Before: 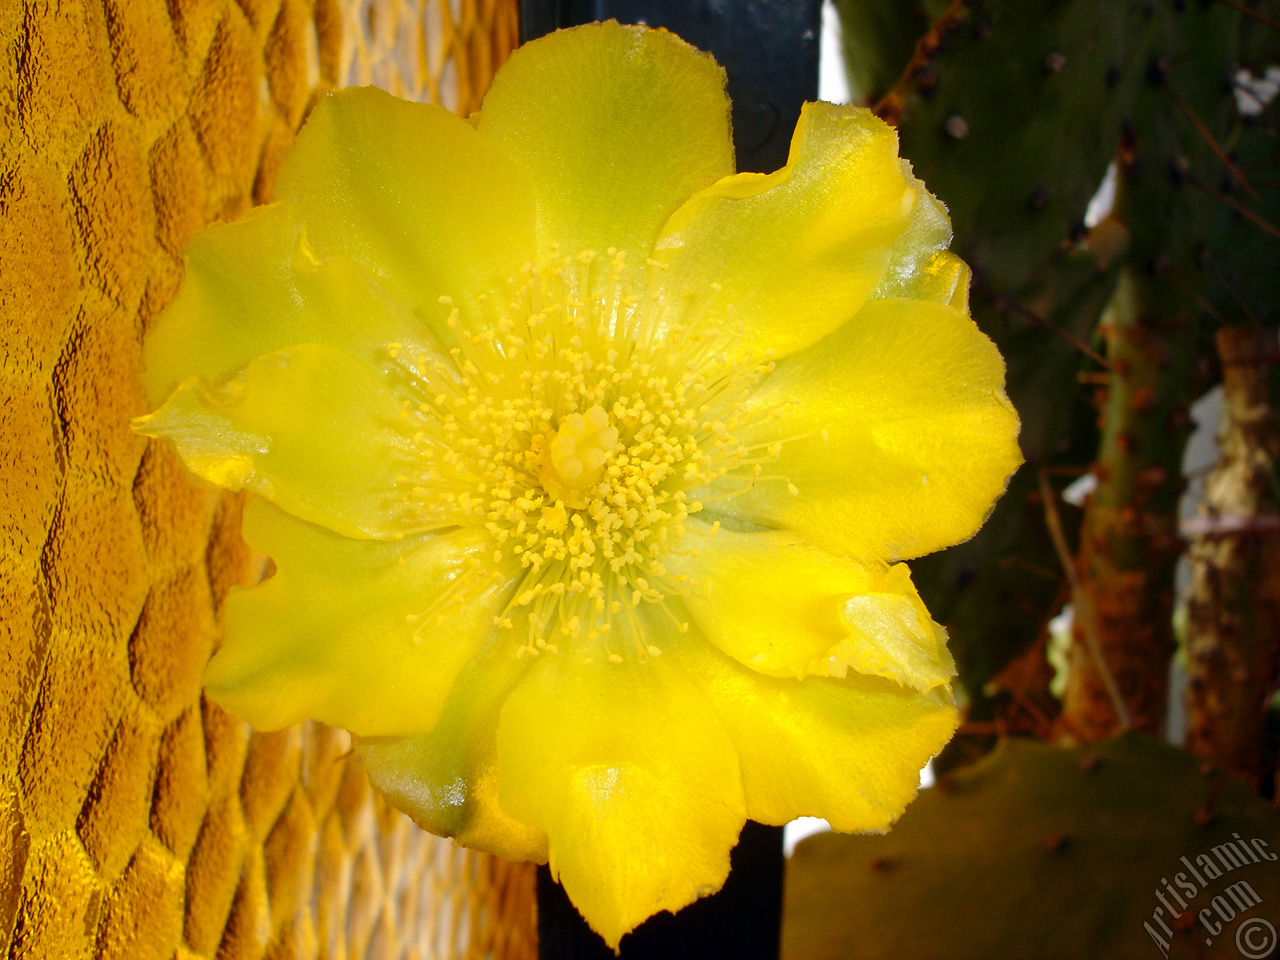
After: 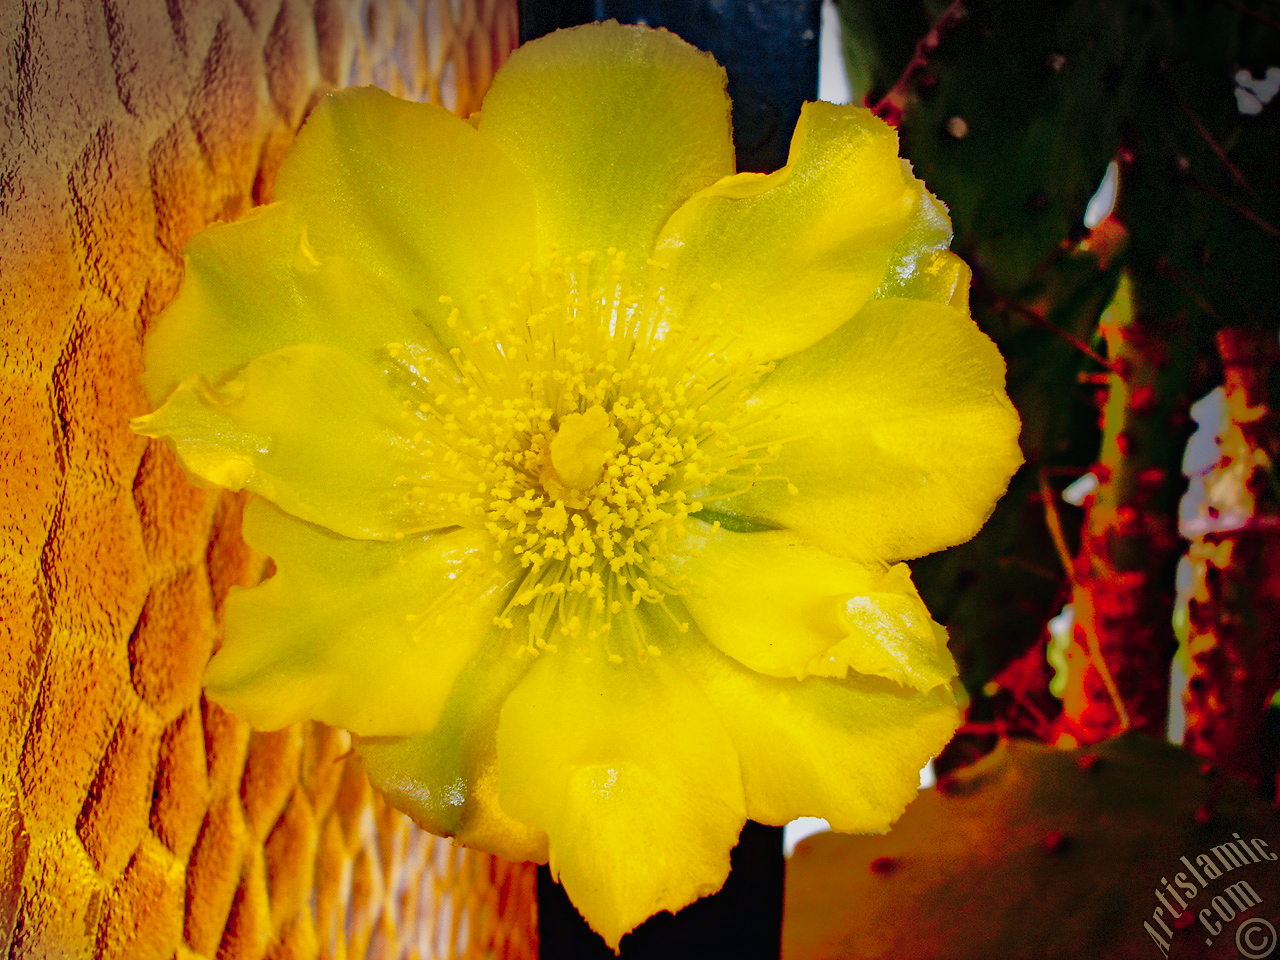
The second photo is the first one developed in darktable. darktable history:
filmic rgb: black relative exposure -11.38 EV, white relative exposure 3.22 EV, hardness 6.75
haze removal: strength 0.391, distance 0.216, compatibility mode true, adaptive false
vignetting: fall-off start 100.89%, brightness -0.575, center (-0.028, 0.232), width/height ratio 1.323, dithering 8-bit output
exposure: exposure 0.201 EV
tone curve: curves: ch0 [(0, 0.005) (0.103, 0.097) (0.18, 0.22) (0.378, 0.482) (0.504, 0.631) (0.663, 0.801) (0.834, 0.914) (1, 0.971)]; ch1 [(0, 0) (0.172, 0.123) (0.324, 0.253) (0.396, 0.388) (0.478, 0.461) (0.499, 0.498) (0.522, 0.528) (0.604, 0.692) (0.704, 0.818) (1, 1)]; ch2 [(0, 0) (0.411, 0.424) (0.496, 0.5) (0.515, 0.519) (0.555, 0.585) (0.628, 0.703) (1, 1)], preserve colors none
shadows and highlights: shadows 60.85, highlights -60.06
contrast brightness saturation: contrast 0.066, brightness -0.138, saturation 0.108
